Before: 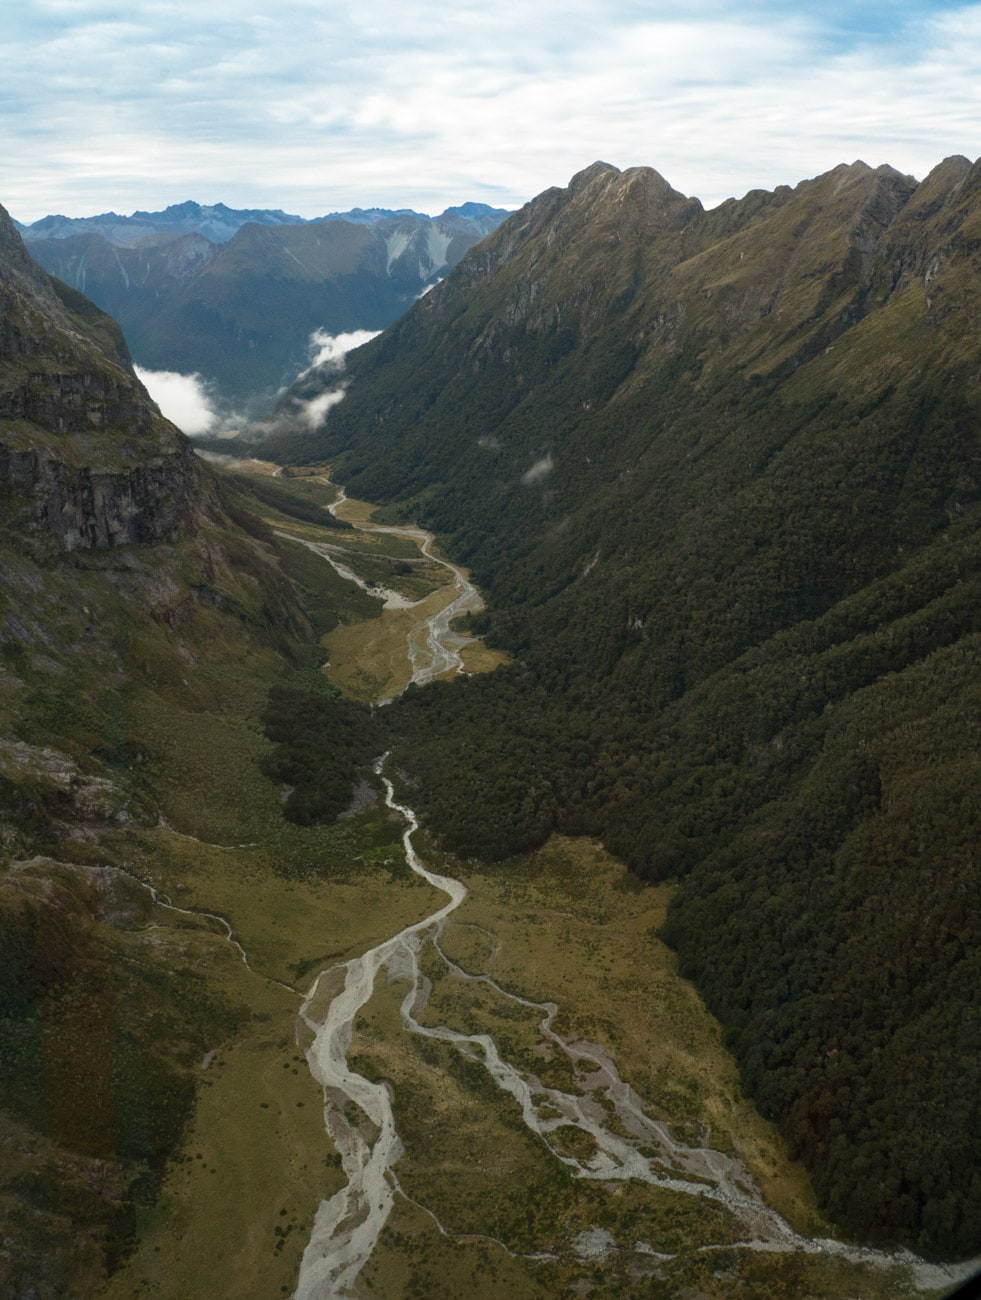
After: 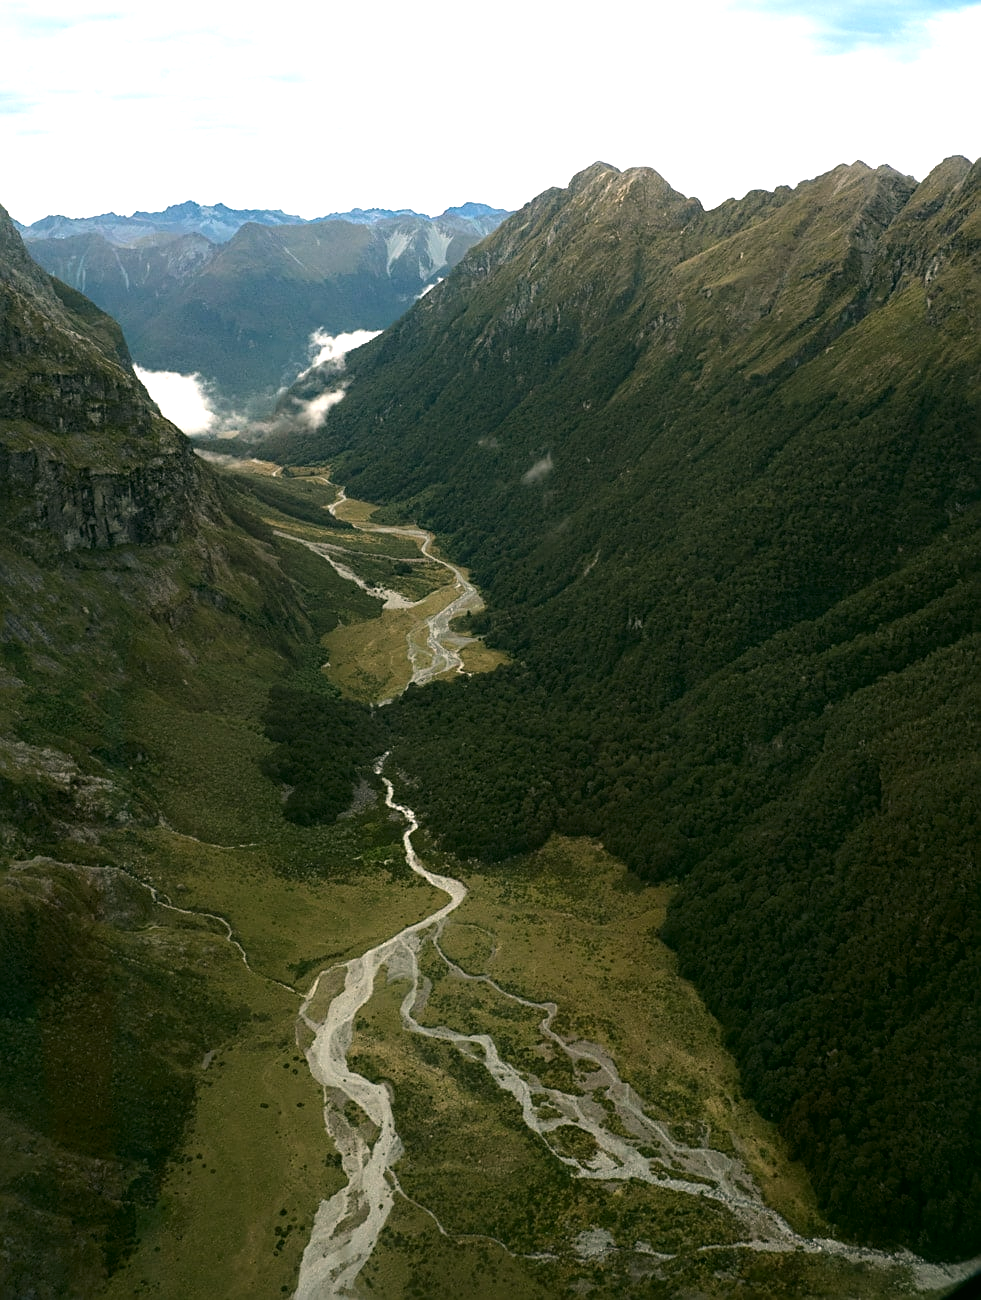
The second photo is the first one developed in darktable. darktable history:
color correction: highlights a* 4.58, highlights b* 4.95, shadows a* -8.33, shadows b* 4.71
tone equalizer: -8 EV -0.766 EV, -7 EV -0.713 EV, -6 EV -0.572 EV, -5 EV -0.386 EV, -3 EV 0.366 EV, -2 EV 0.6 EV, -1 EV 0.691 EV, +0 EV 0.737 EV, mask exposure compensation -0.51 EV
sharpen: on, module defaults
